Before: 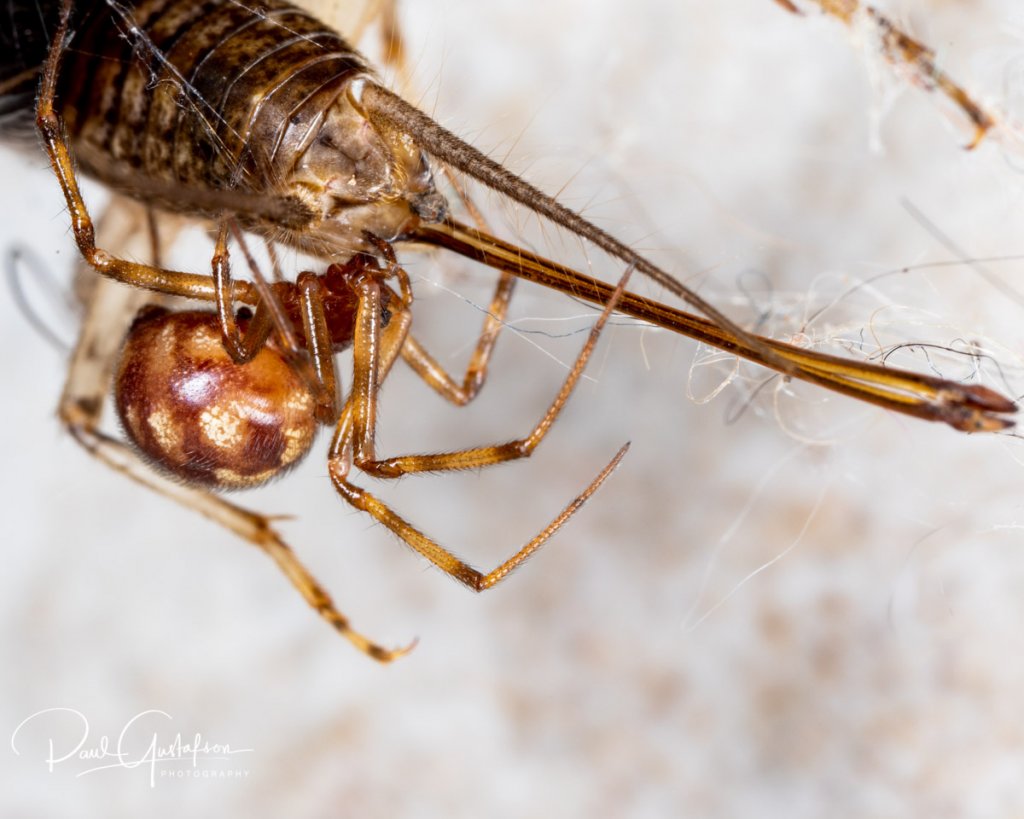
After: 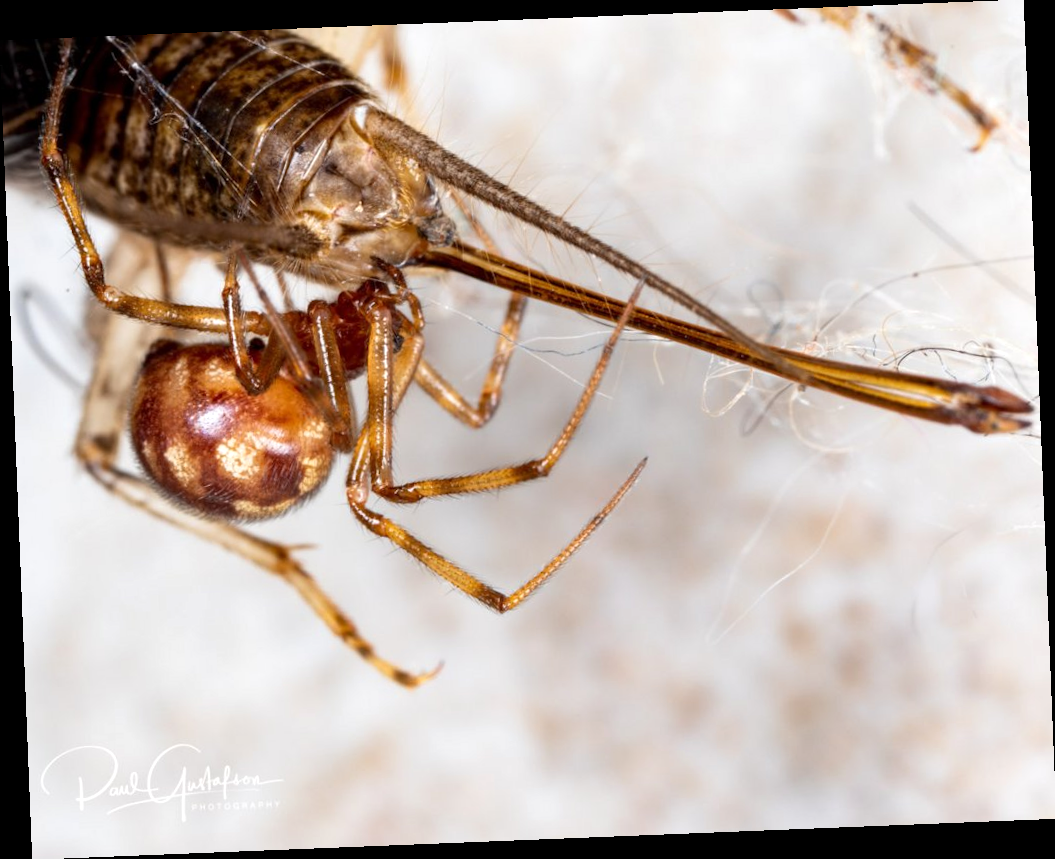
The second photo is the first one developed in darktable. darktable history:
rotate and perspective: rotation -2.29°, automatic cropping off
exposure: exposure 0.161 EV, compensate highlight preservation false
